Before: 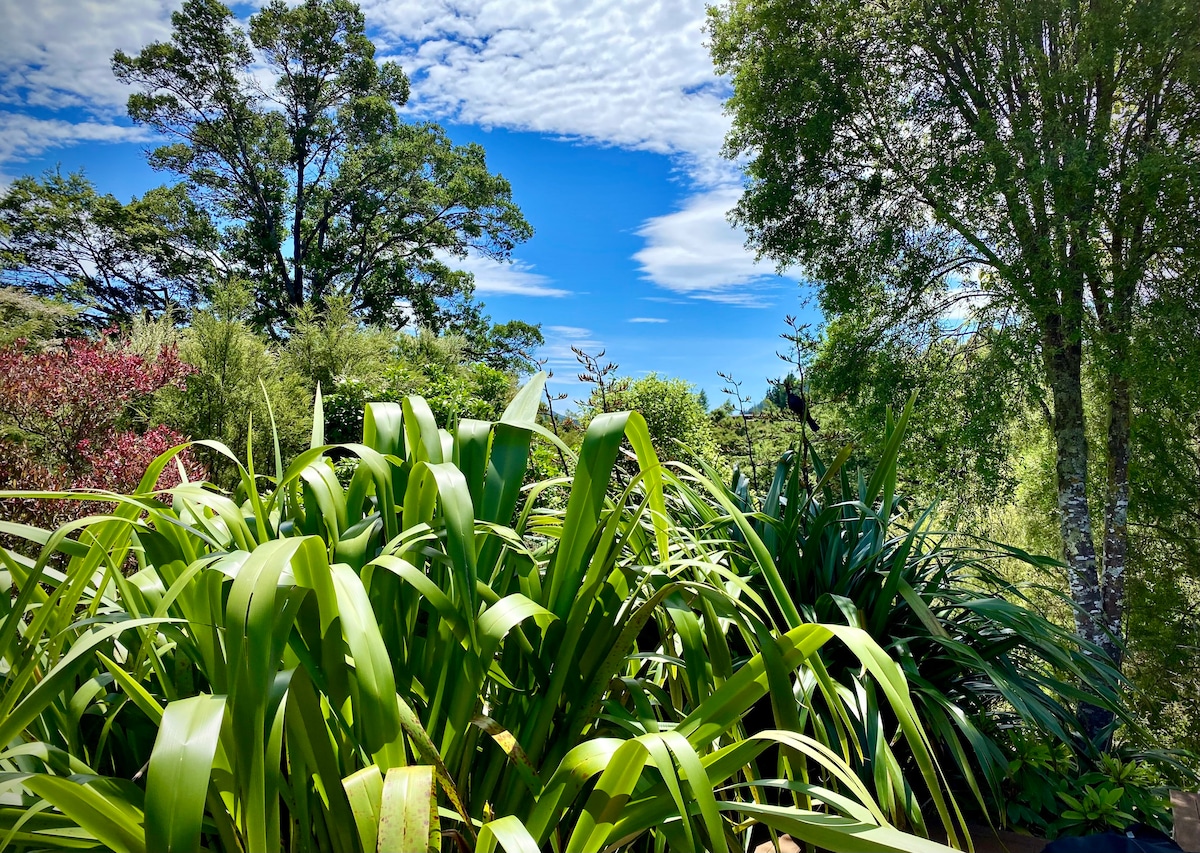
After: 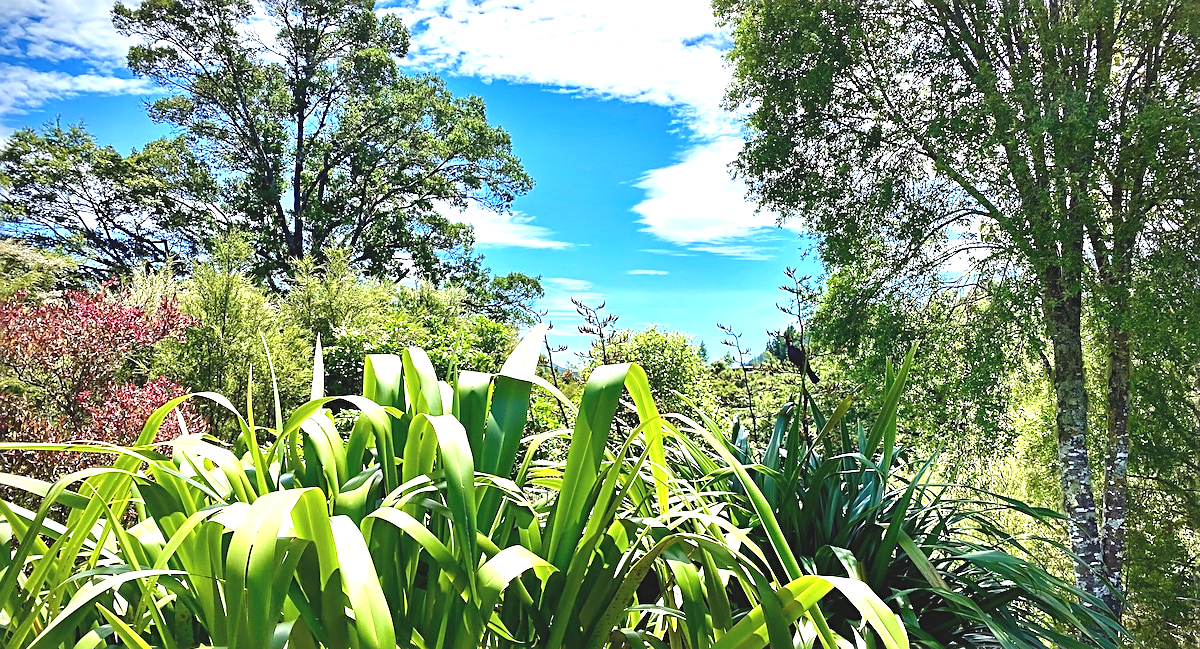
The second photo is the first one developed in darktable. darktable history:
sharpen: on, module defaults
crop: top 5.667%, bottom 18.153%
exposure: black level correction -0.006, exposure 1 EV, compensate exposure bias true, compensate highlight preservation false
tone equalizer: edges refinement/feathering 500, mask exposure compensation -1.57 EV, preserve details guided filter
